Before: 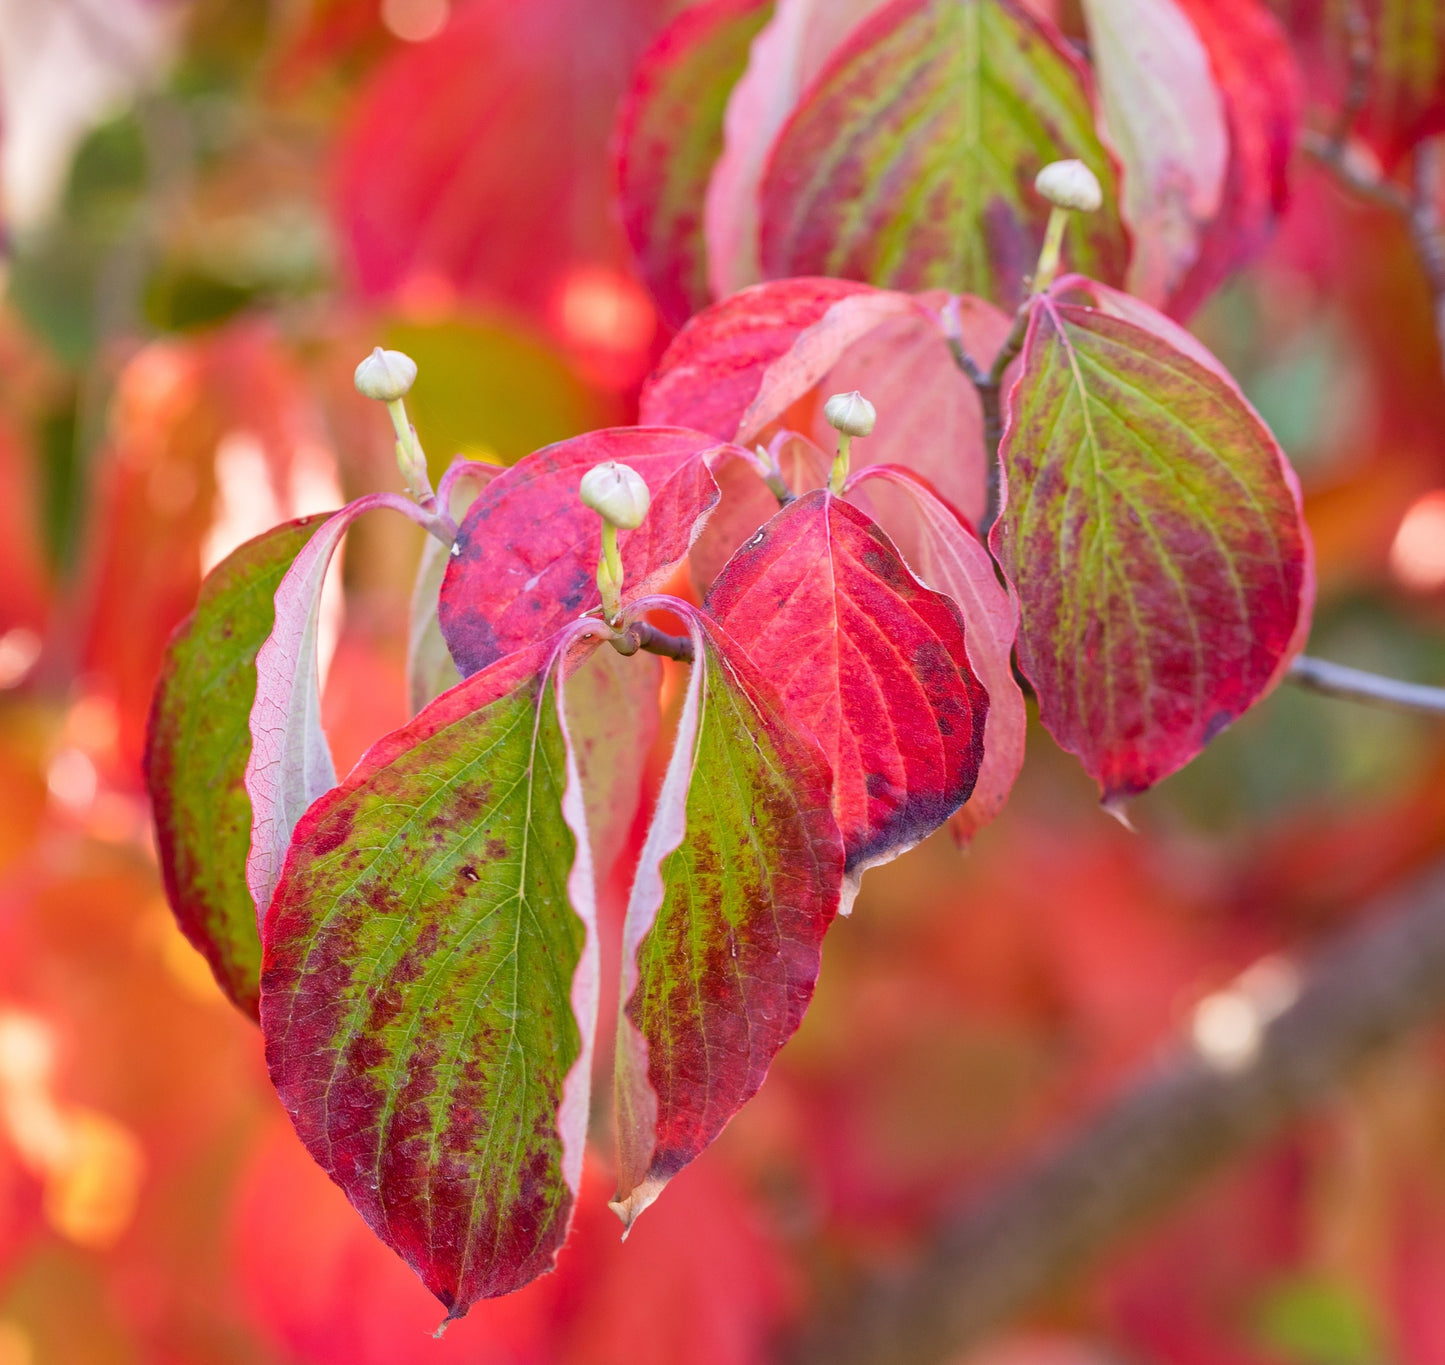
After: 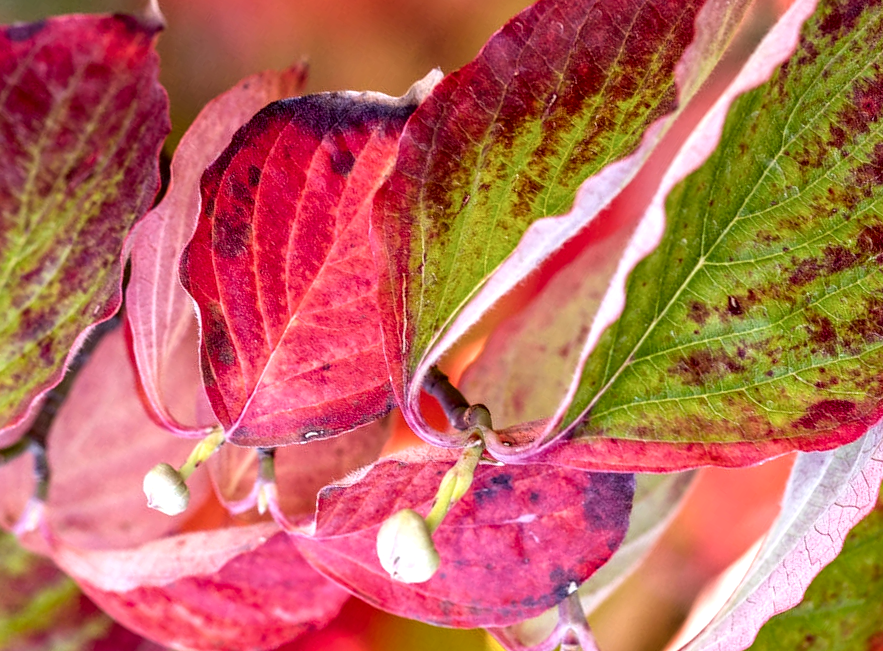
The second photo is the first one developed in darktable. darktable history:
crop and rotate: angle 147.58°, left 9.135%, top 15.659%, right 4.558%, bottom 16.966%
local contrast: highlights 9%, shadows 38%, detail 184%, midtone range 0.466
